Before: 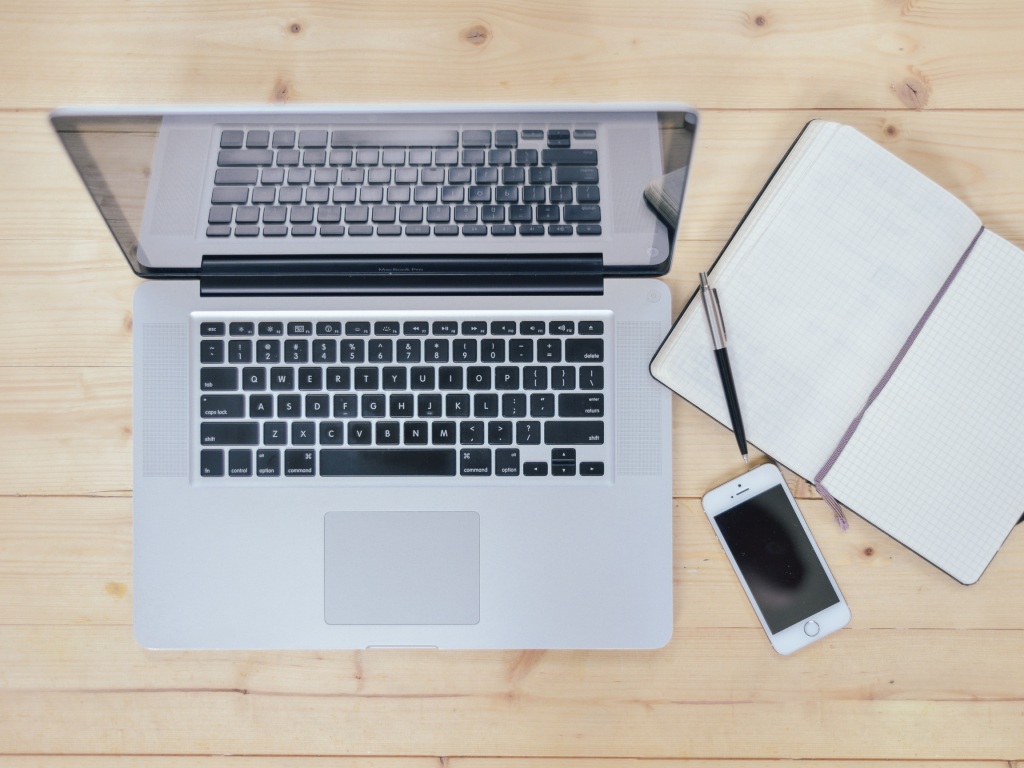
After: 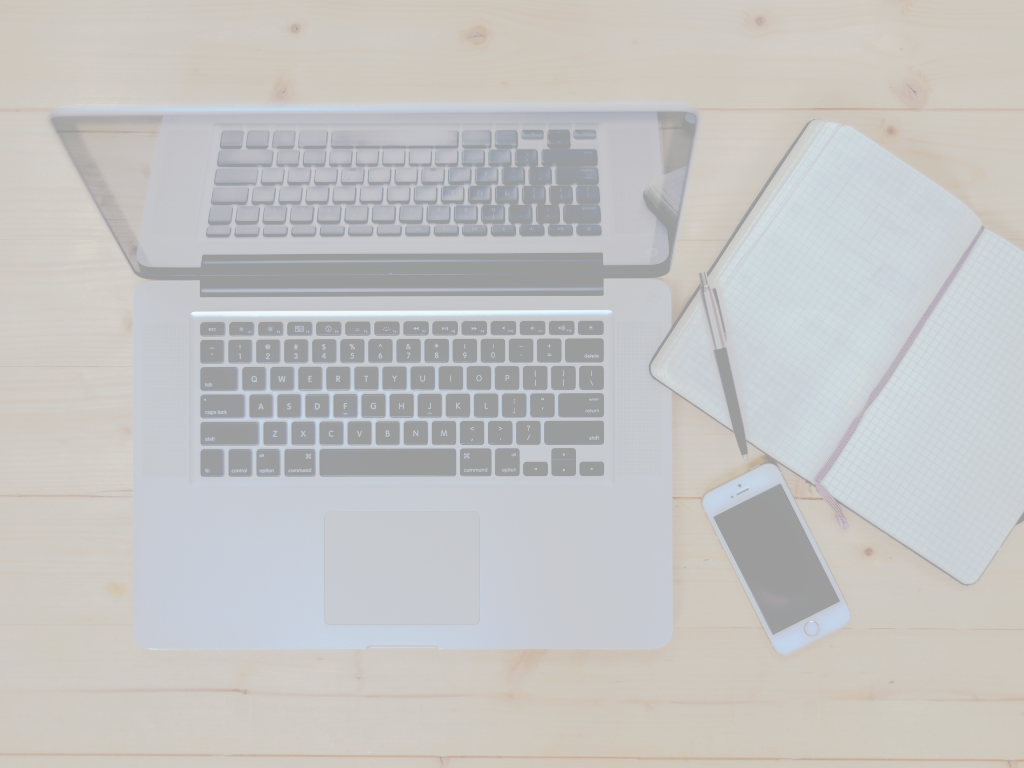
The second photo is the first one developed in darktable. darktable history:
base curve: curves: ch0 [(0, 0.024) (0.055, 0.065) (0.121, 0.166) (0.236, 0.319) (0.693, 0.726) (1, 1)], preserve colors none
tone curve: curves: ch0 [(0, 0) (0.003, 0.626) (0.011, 0.626) (0.025, 0.63) (0.044, 0.631) (0.069, 0.632) (0.1, 0.636) (0.136, 0.637) (0.177, 0.641) (0.224, 0.642) (0.277, 0.646) (0.335, 0.649) (0.399, 0.661) (0.468, 0.679) (0.543, 0.702) (0.623, 0.732) (0.709, 0.769) (0.801, 0.804) (0.898, 0.847) (1, 1)], preserve colors none
color balance rgb: perceptual saturation grading › global saturation 25%, global vibrance 20%
